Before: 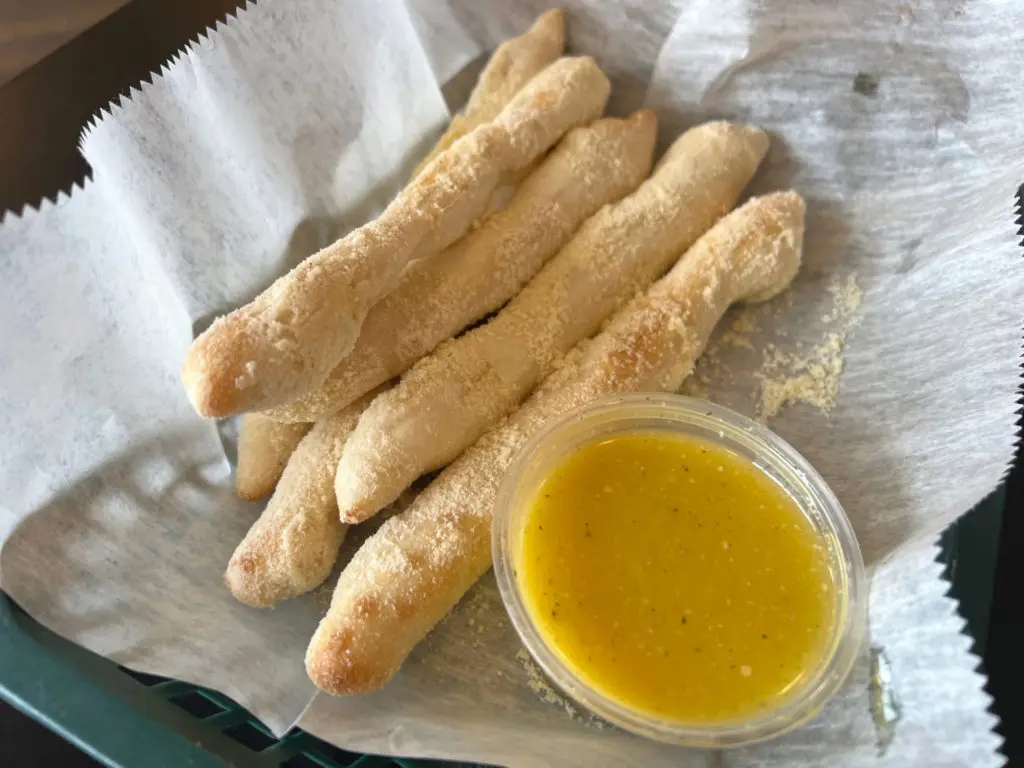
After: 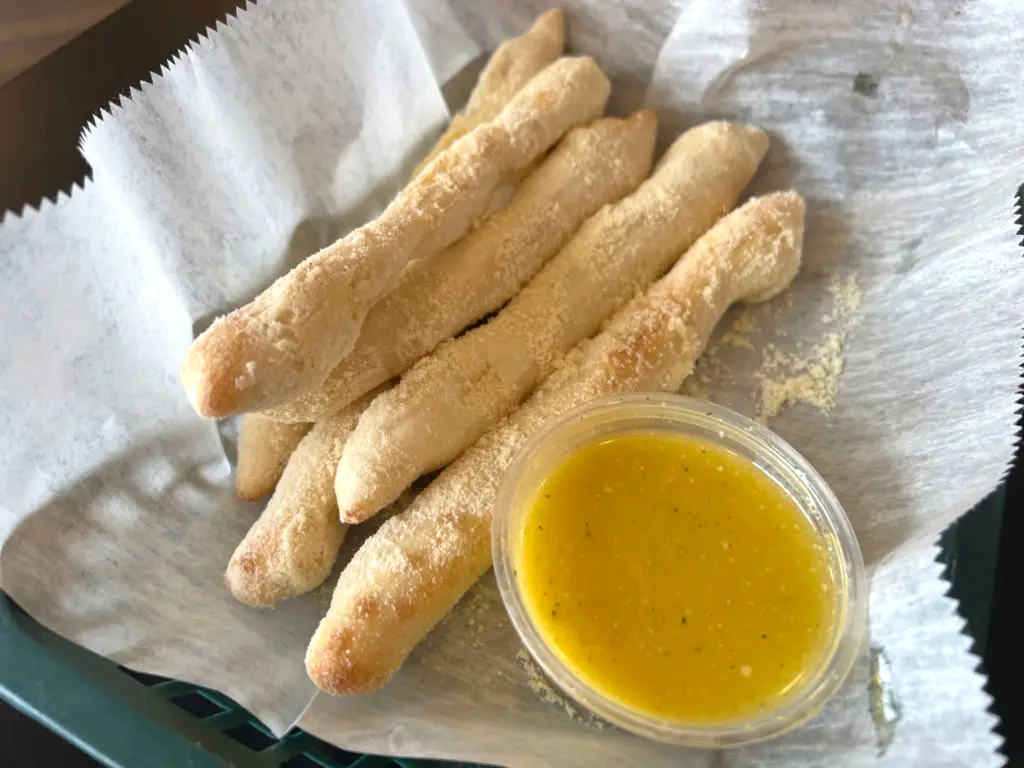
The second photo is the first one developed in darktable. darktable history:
exposure: black level correction 0.001, exposure 0.142 EV, compensate exposure bias true, compensate highlight preservation false
